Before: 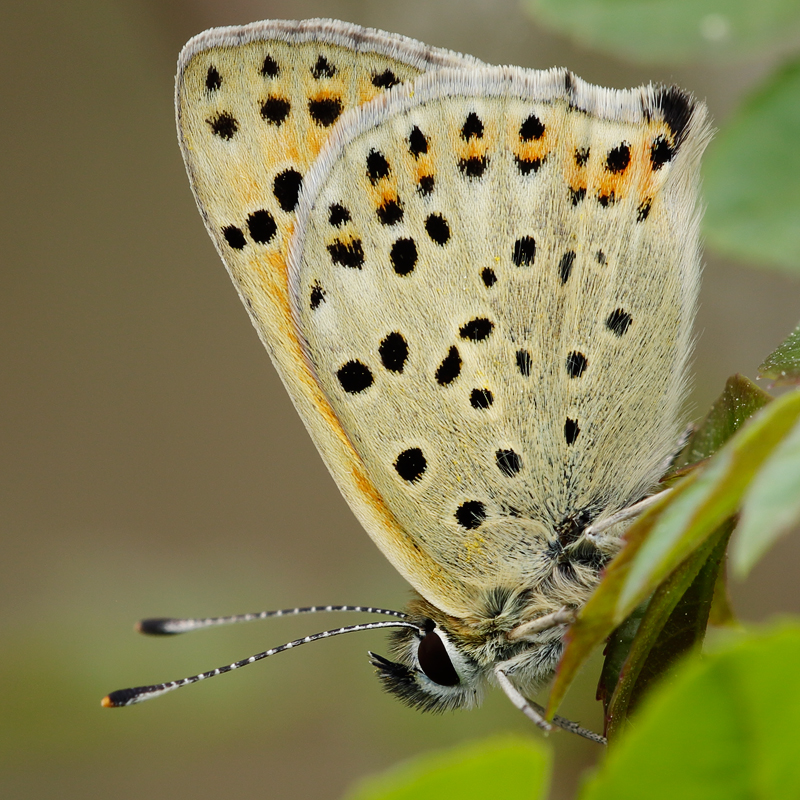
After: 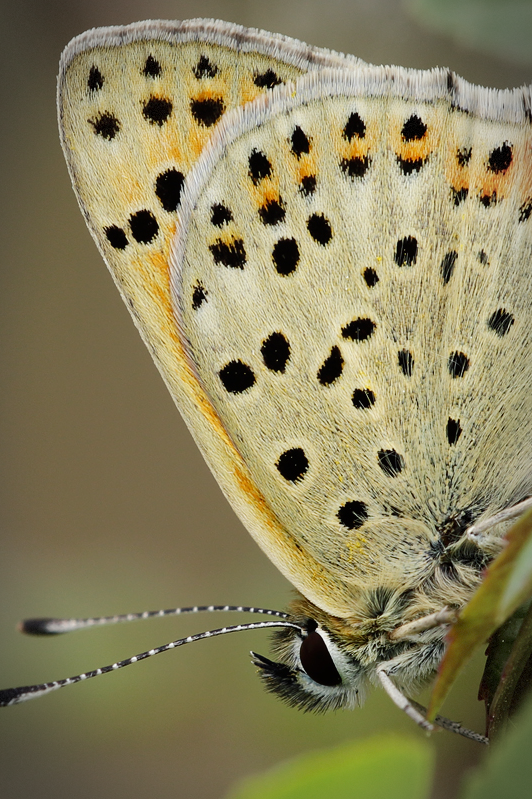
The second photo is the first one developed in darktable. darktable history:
vignetting: fall-off radius 59.65%, automatic ratio true, dithering 8-bit output
crop and rotate: left 14.984%, right 18.434%
